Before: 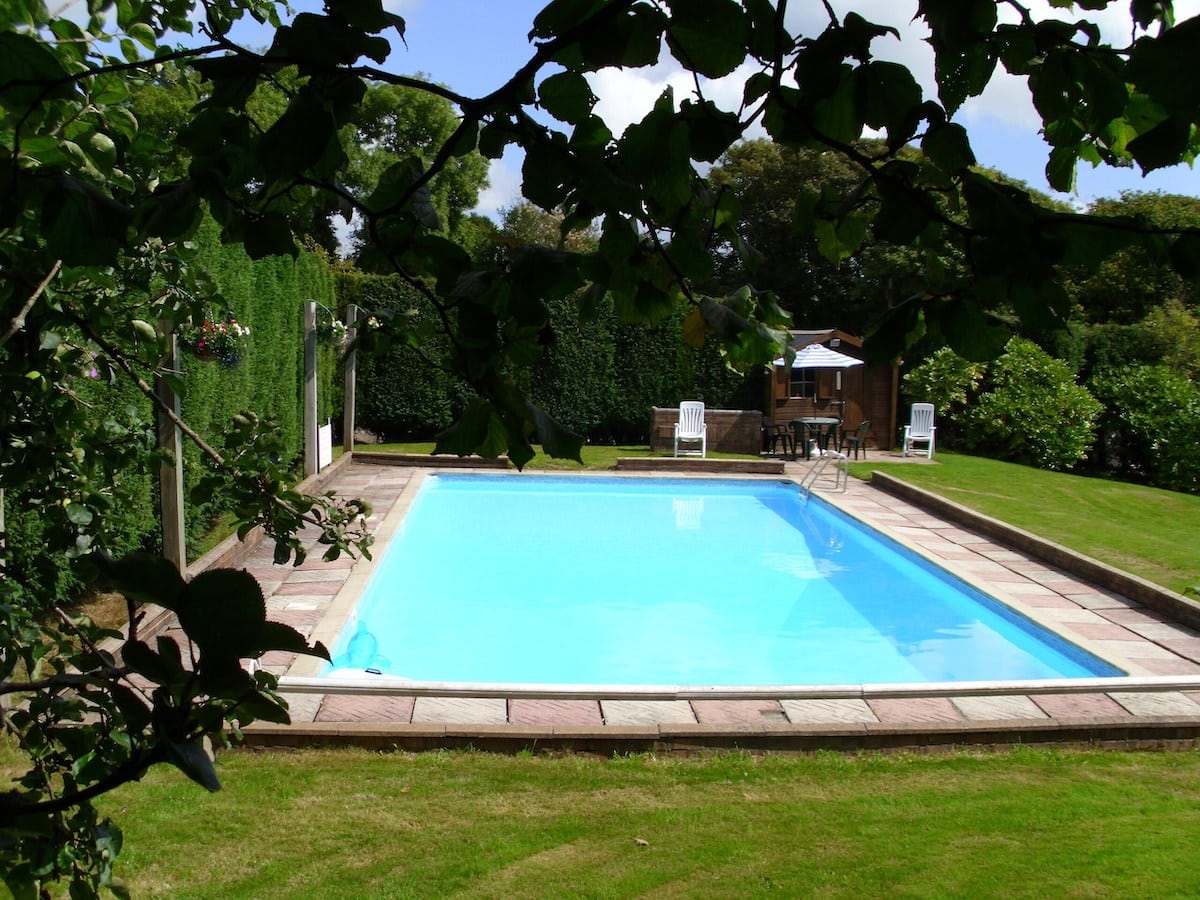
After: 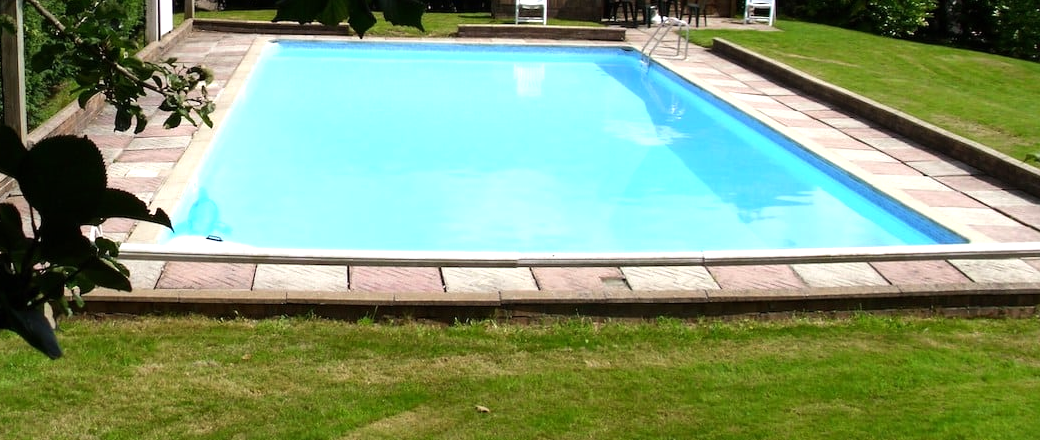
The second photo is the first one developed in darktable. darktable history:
tone equalizer: -8 EV -0.417 EV, -7 EV -0.389 EV, -6 EV -0.333 EV, -5 EV -0.222 EV, -3 EV 0.222 EV, -2 EV 0.333 EV, -1 EV 0.389 EV, +0 EV 0.417 EV, edges refinement/feathering 500, mask exposure compensation -1.57 EV, preserve details no
crop and rotate: left 13.306%, top 48.129%, bottom 2.928%
